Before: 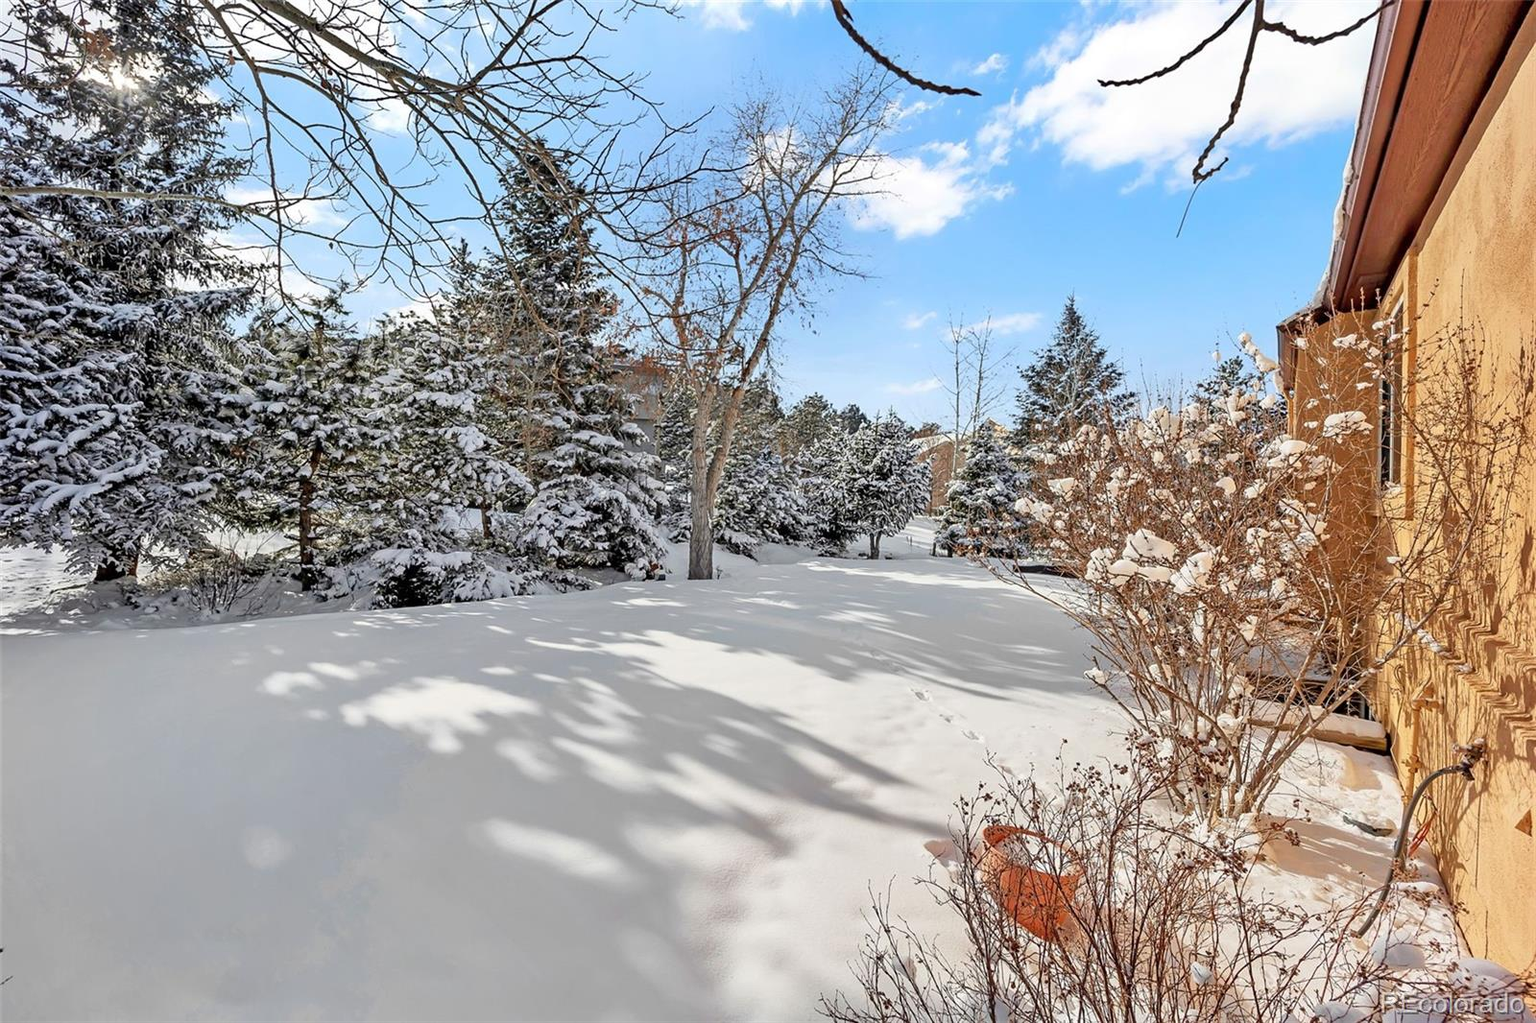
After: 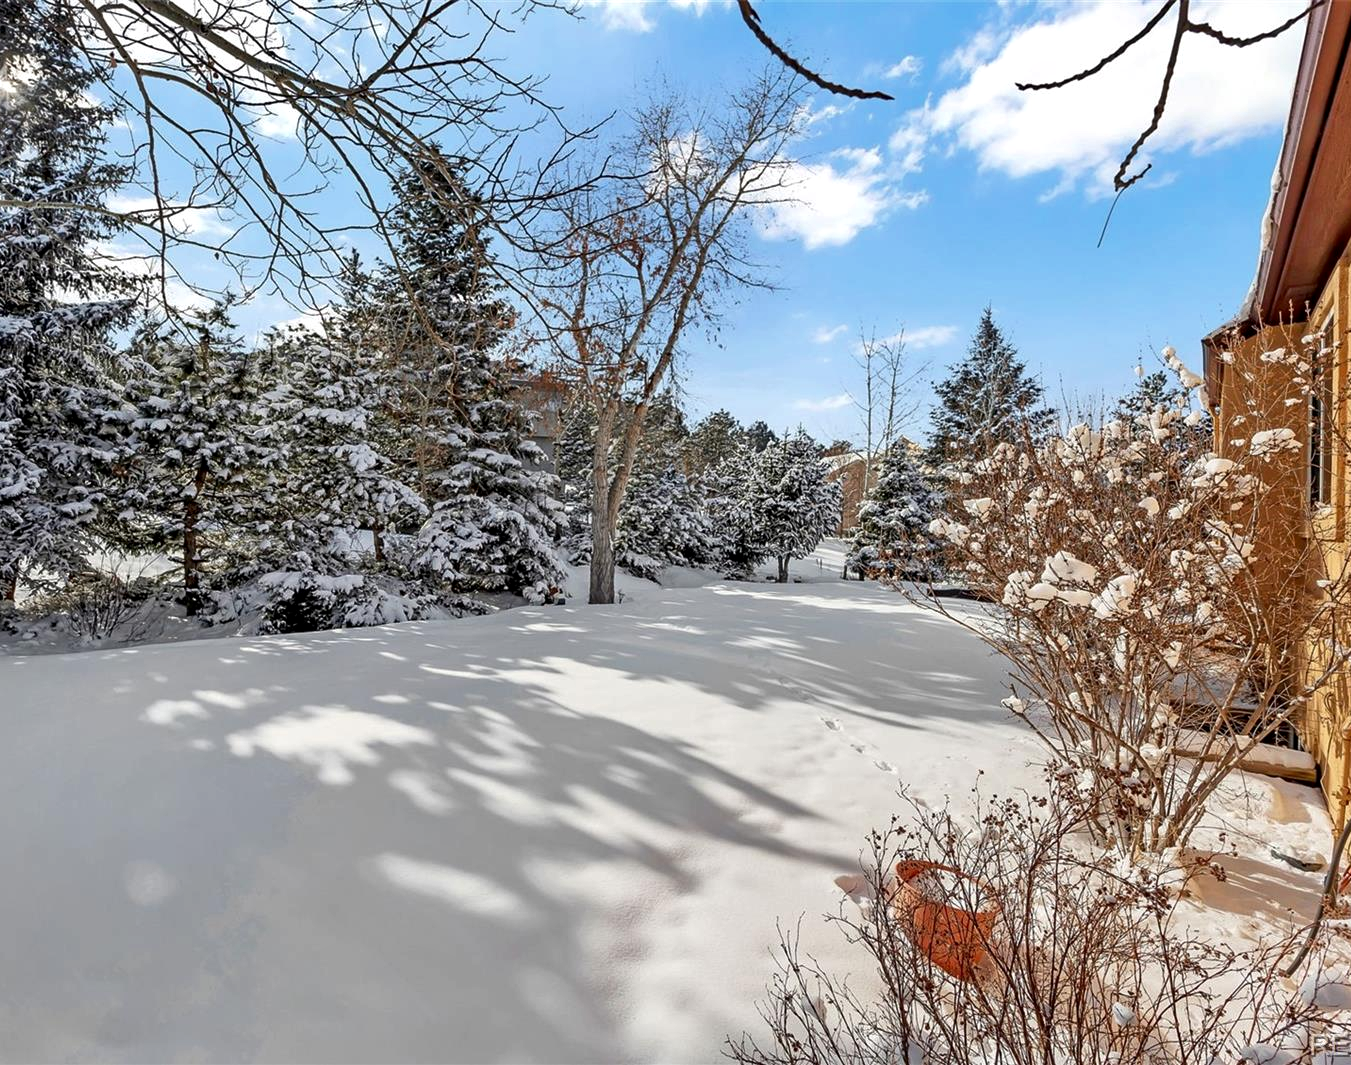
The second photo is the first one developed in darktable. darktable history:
local contrast: highlights 104%, shadows 99%, detail 119%, midtone range 0.2
crop: left 8.02%, right 7.485%
contrast brightness saturation: brightness -0.092
